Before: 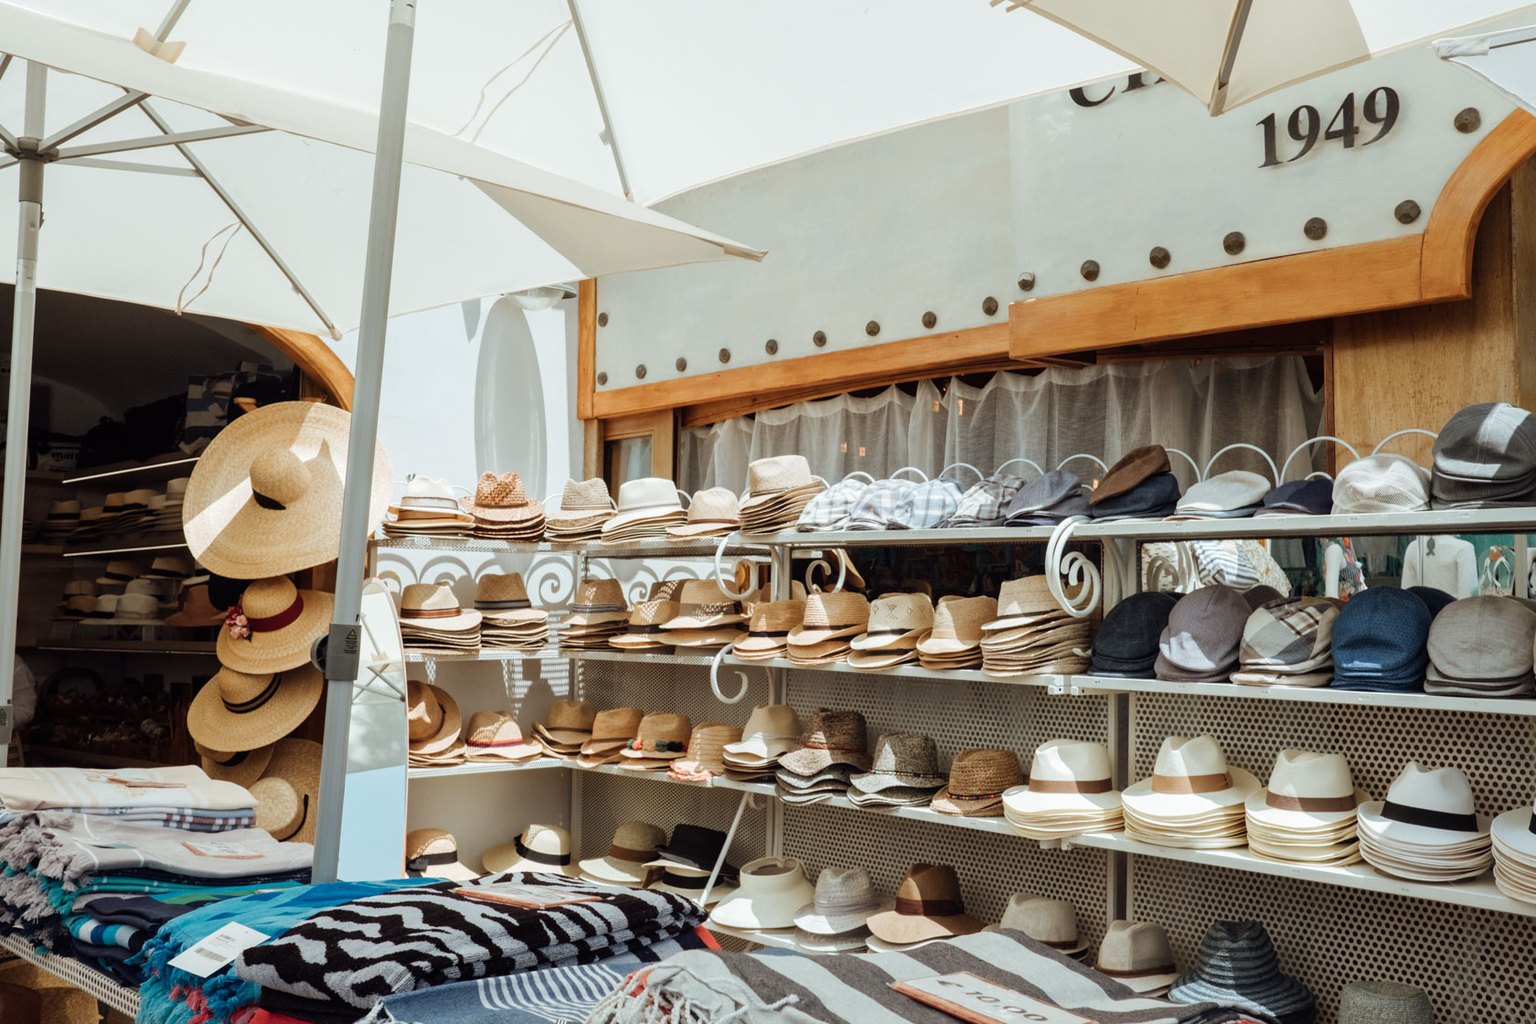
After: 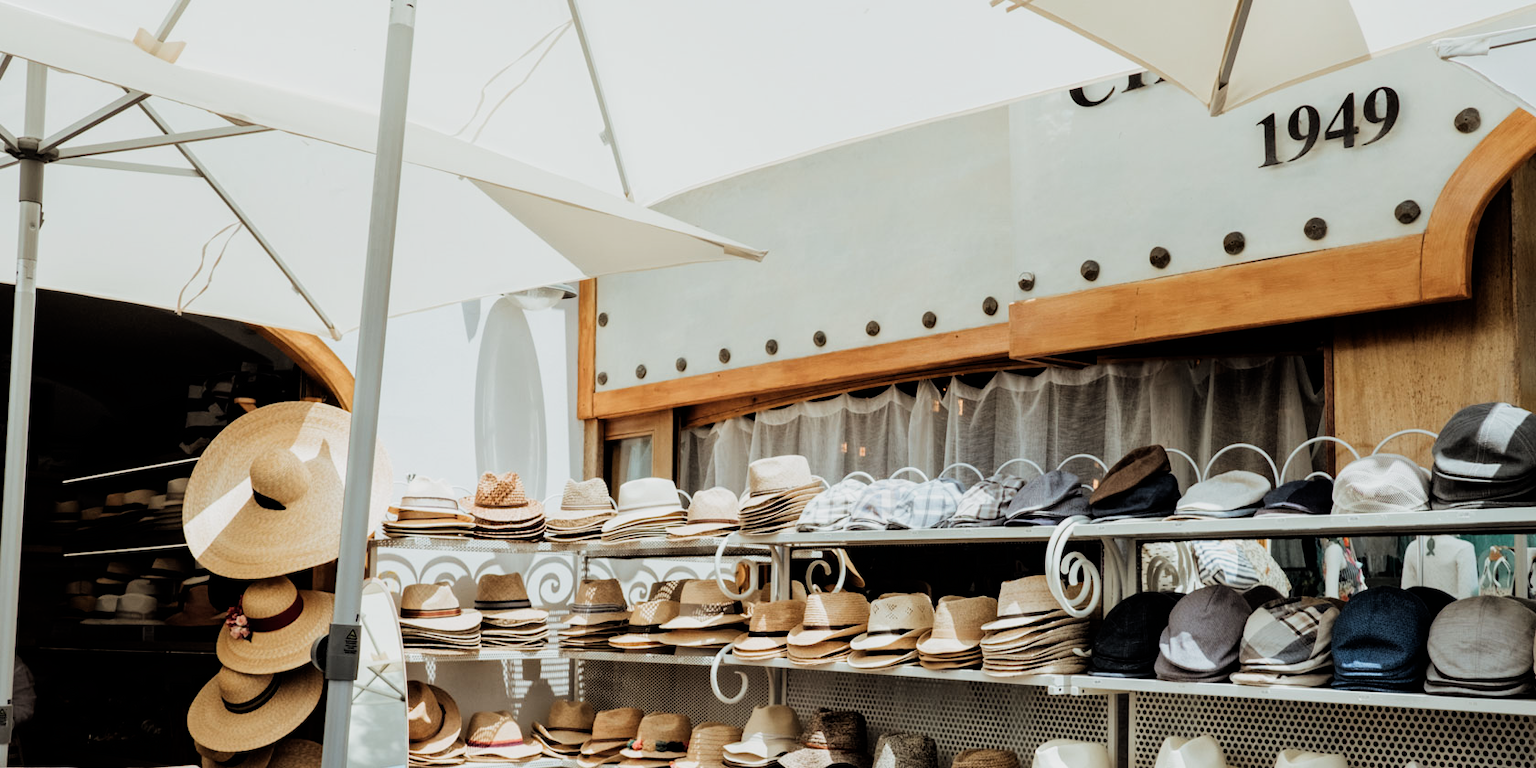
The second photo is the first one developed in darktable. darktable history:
filmic rgb: black relative exposure -5 EV, white relative exposure 3.5 EV, hardness 3.19, contrast 1.3, highlights saturation mix -50%
crop: bottom 24.967%
